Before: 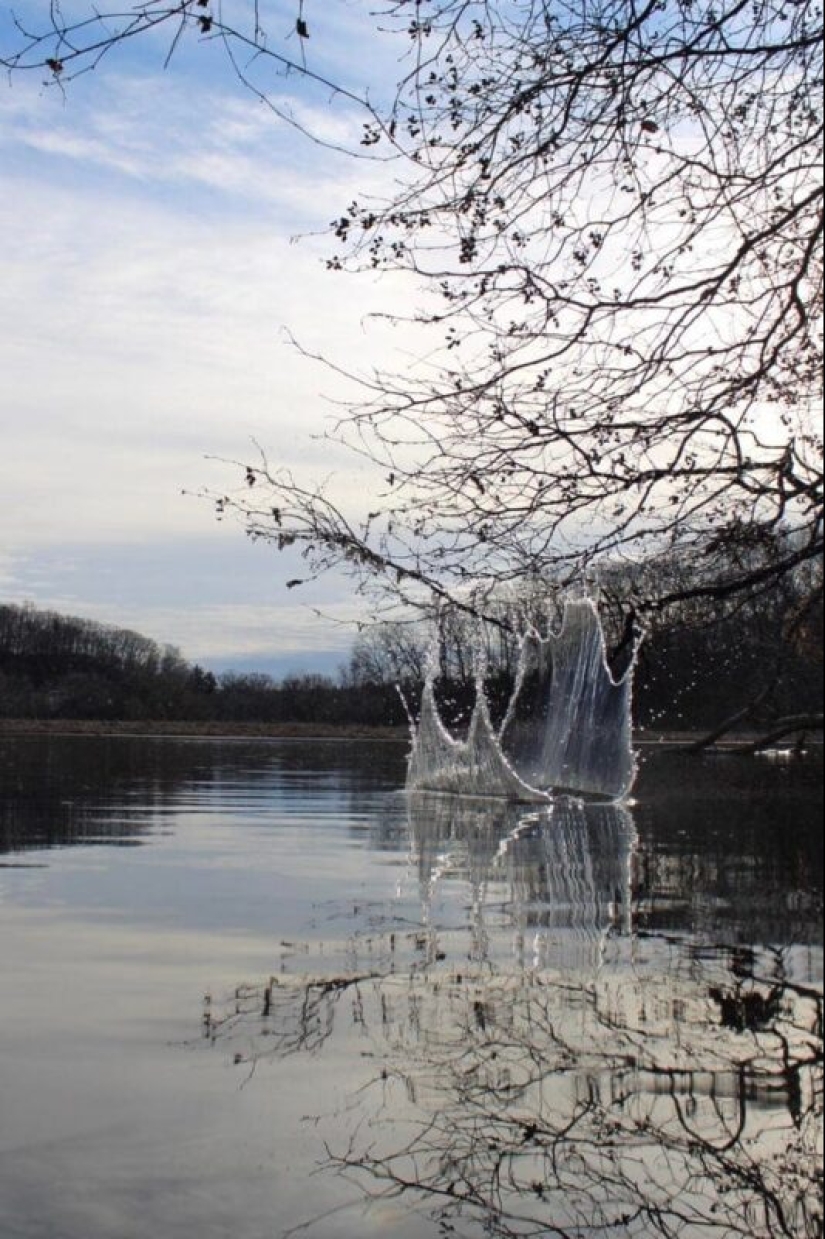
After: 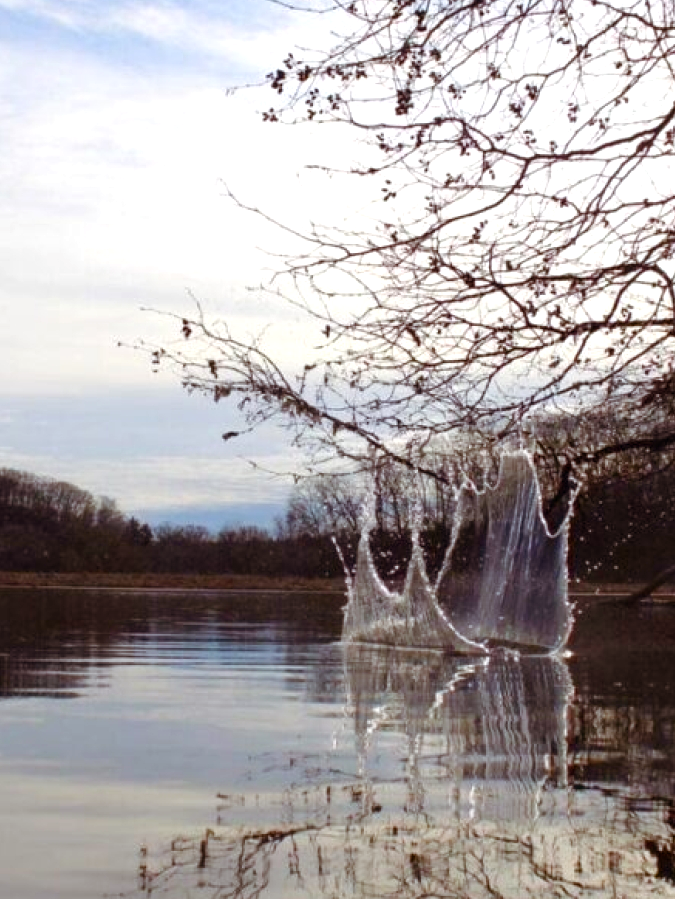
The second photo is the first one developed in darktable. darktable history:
color balance rgb: shadows lift › chroma 9.79%, shadows lift › hue 42.44°, linear chroma grading › shadows 10.004%, linear chroma grading › highlights 10.133%, linear chroma grading › global chroma 14.64%, linear chroma grading › mid-tones 14.906%, perceptual saturation grading › global saturation 20%, perceptual saturation grading › highlights -50.564%, perceptual saturation grading › shadows 30.247%, perceptual brilliance grading › highlights 8.49%, perceptual brilliance grading › mid-tones 4.03%, perceptual brilliance grading › shadows 1.962%
crop: left 7.841%, top 12.005%, right 10.255%, bottom 15.417%
